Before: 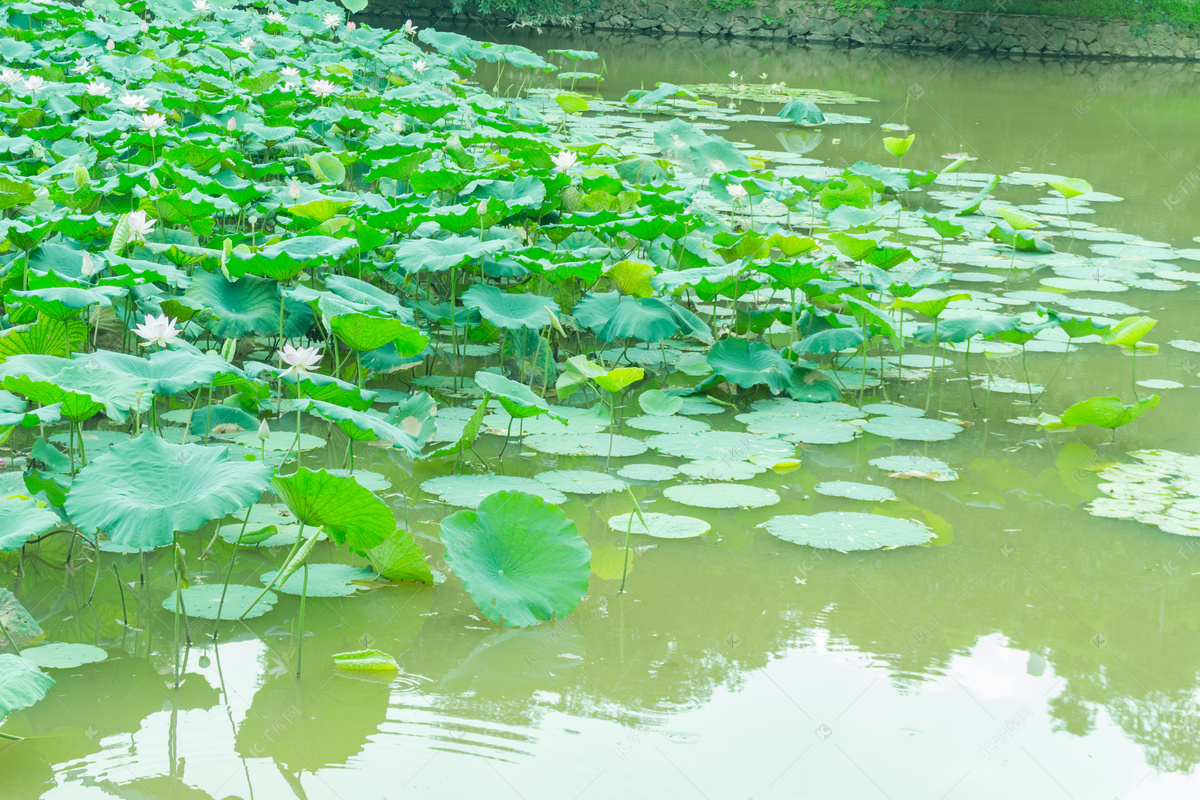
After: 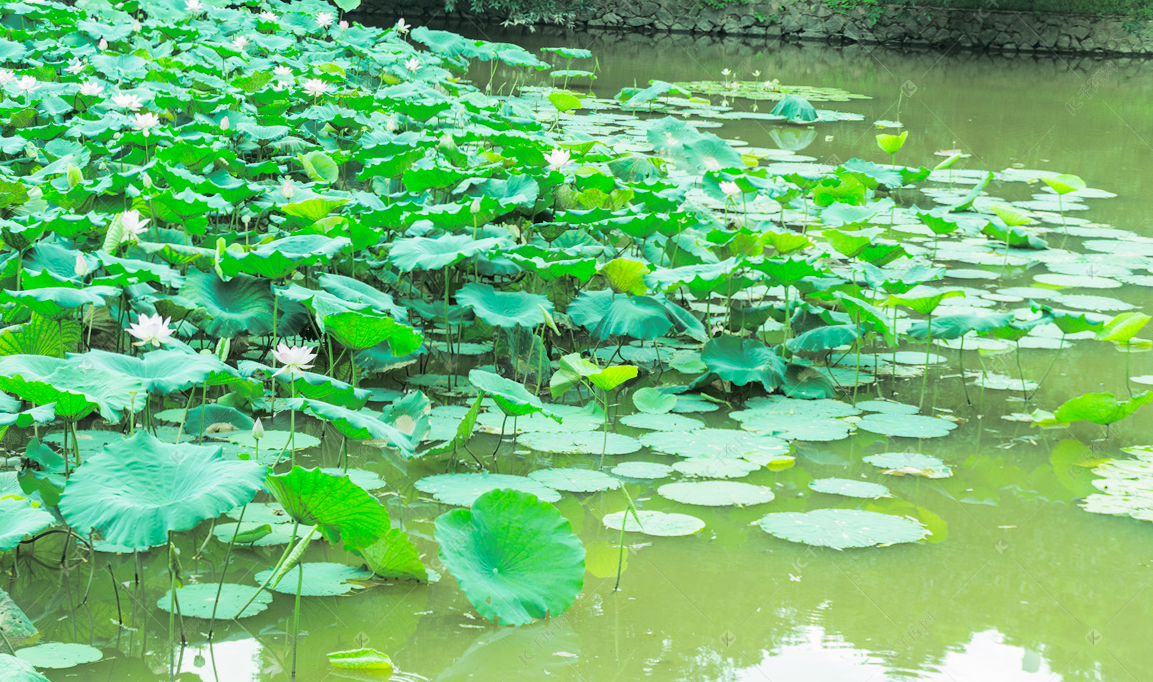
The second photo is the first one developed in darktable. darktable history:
shadows and highlights: shadows 30.86, highlights 0, soften with gaussian
crop and rotate: angle 0.2°, left 0.275%, right 3.127%, bottom 14.18%
split-toning: shadows › hue 36°, shadows › saturation 0.05, highlights › hue 10.8°, highlights › saturation 0.15, compress 40%
contrast brightness saturation: contrast 0.21, brightness -0.11, saturation 0.21
